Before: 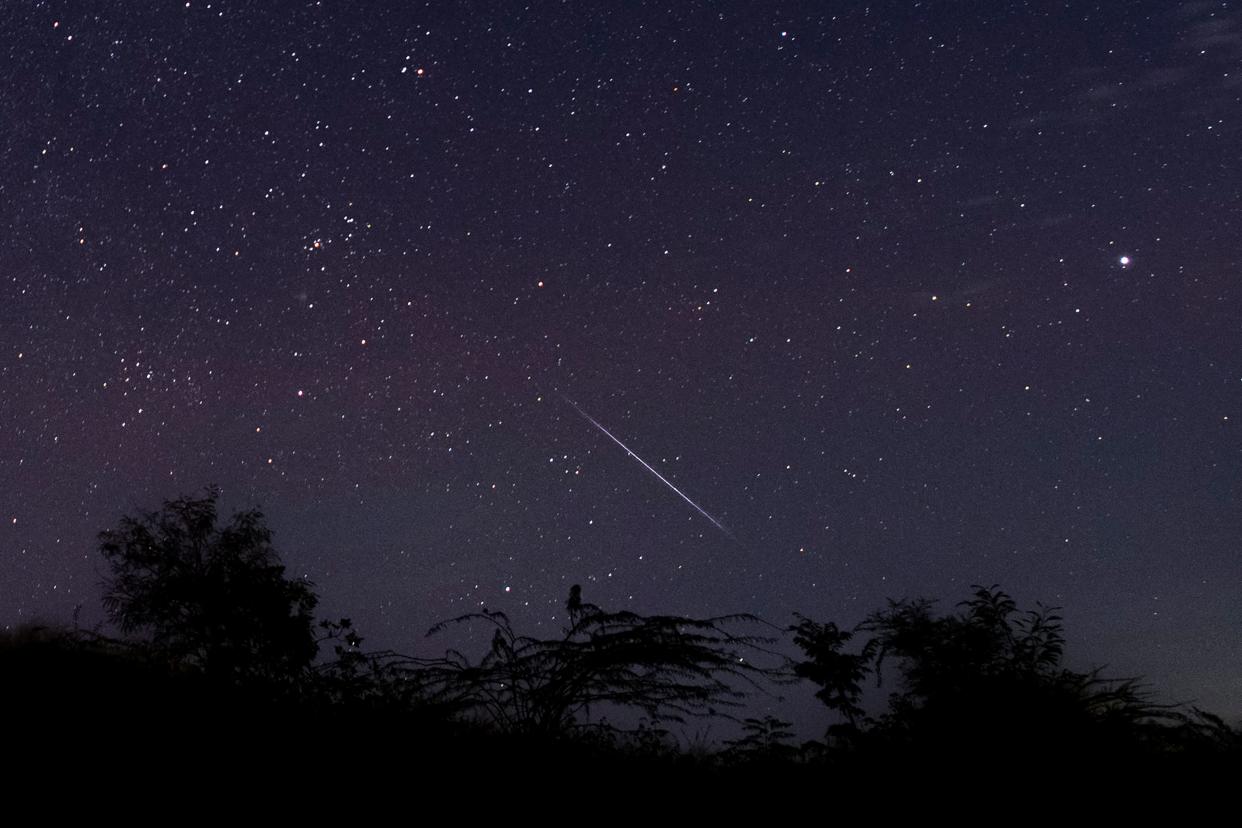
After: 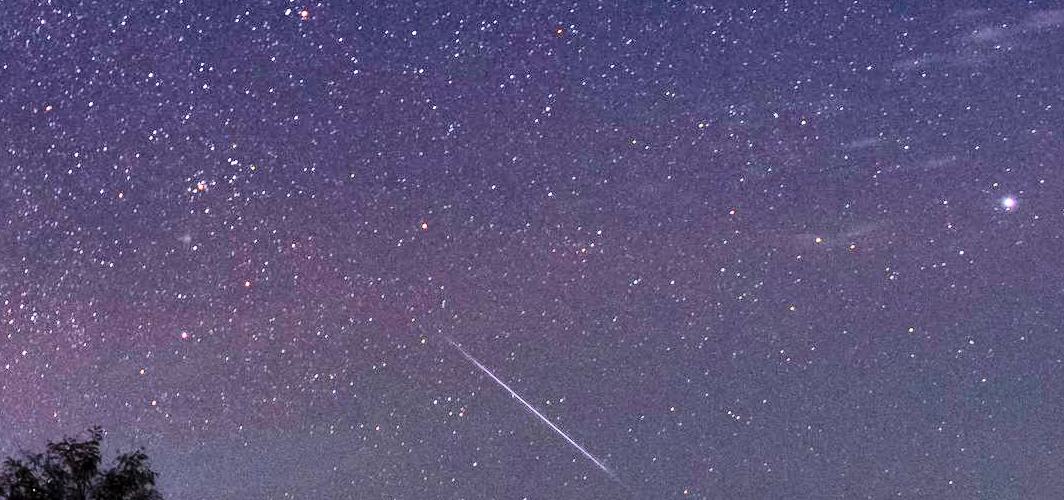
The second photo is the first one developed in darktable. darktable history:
shadows and highlights: shadows 75, highlights -60.85, soften with gaussian
crop and rotate: left 9.345%, top 7.22%, right 4.982%, bottom 32.331%
